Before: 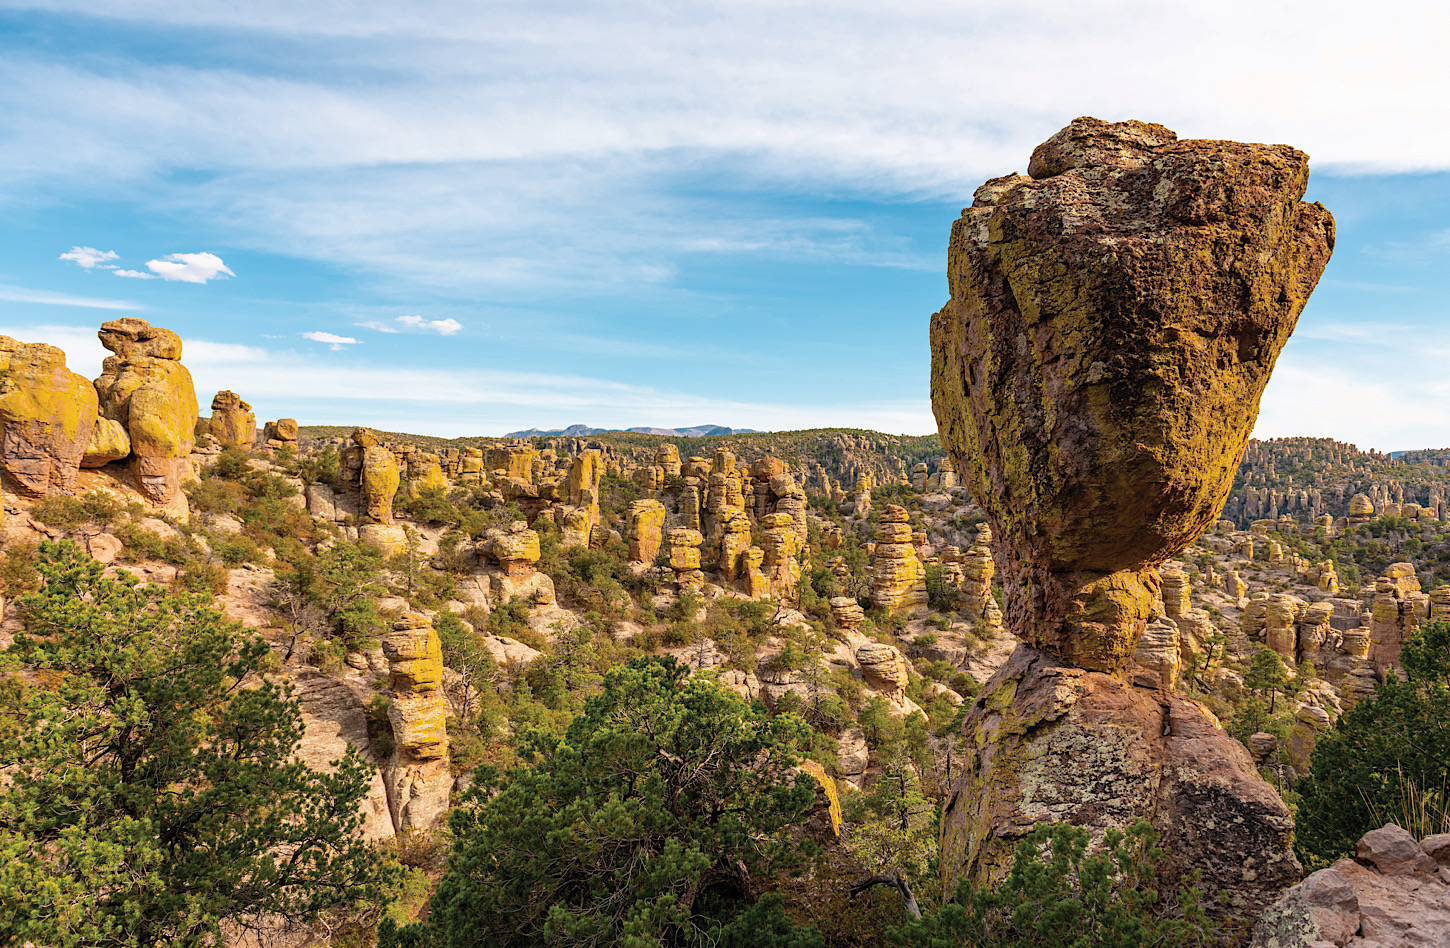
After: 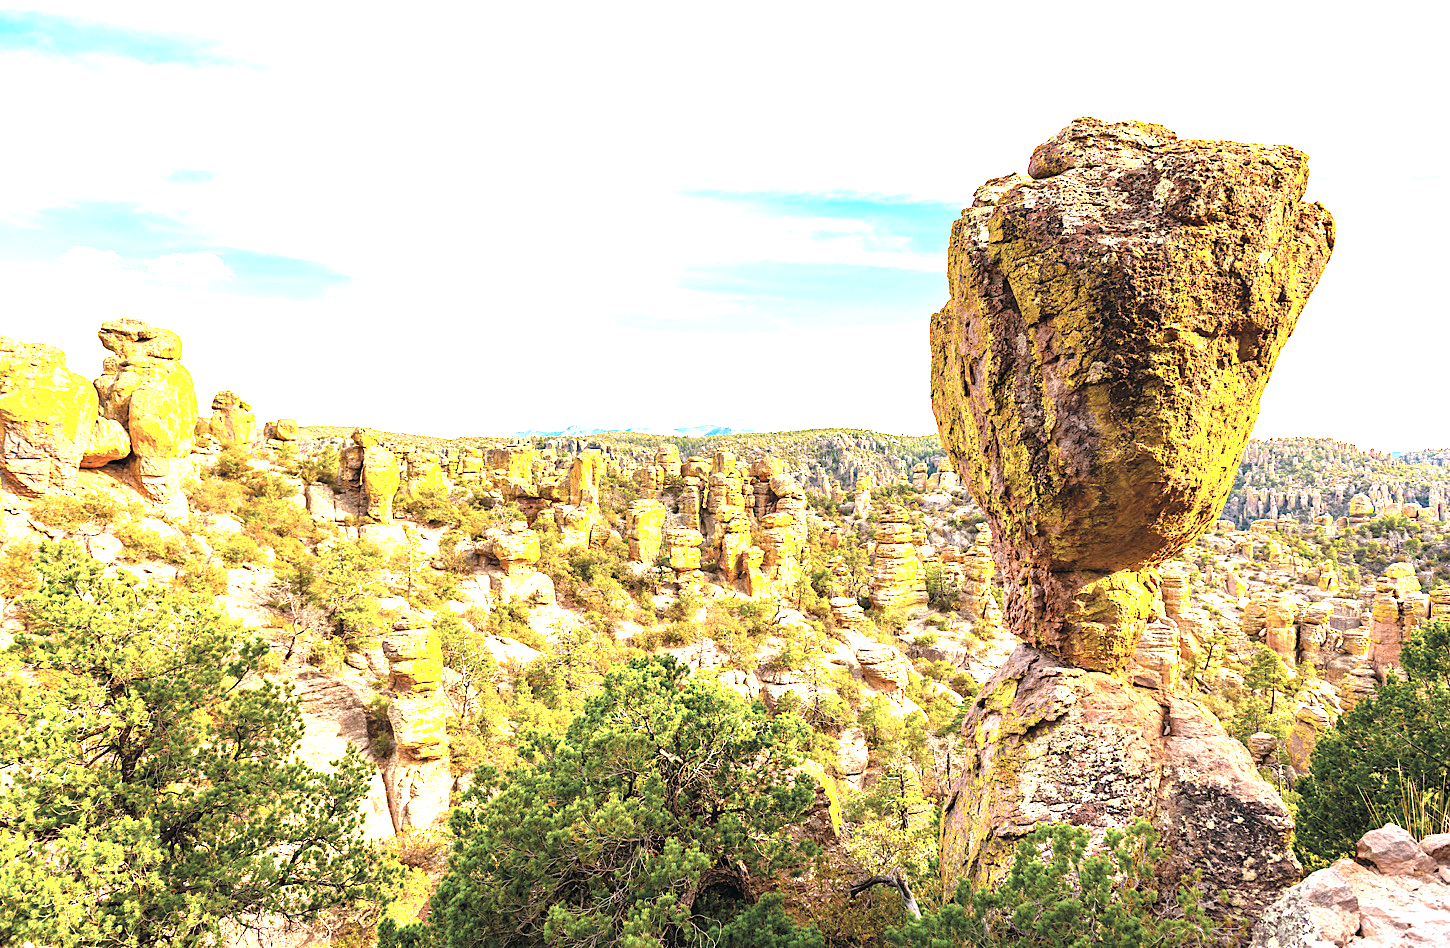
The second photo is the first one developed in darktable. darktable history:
levels: mode automatic, black 0.023%, white 99.97%, levels [0.062, 0.494, 0.925]
exposure: black level correction 0, exposure 2.138 EV, compensate exposure bias true, compensate highlight preservation false
white balance: emerald 1
